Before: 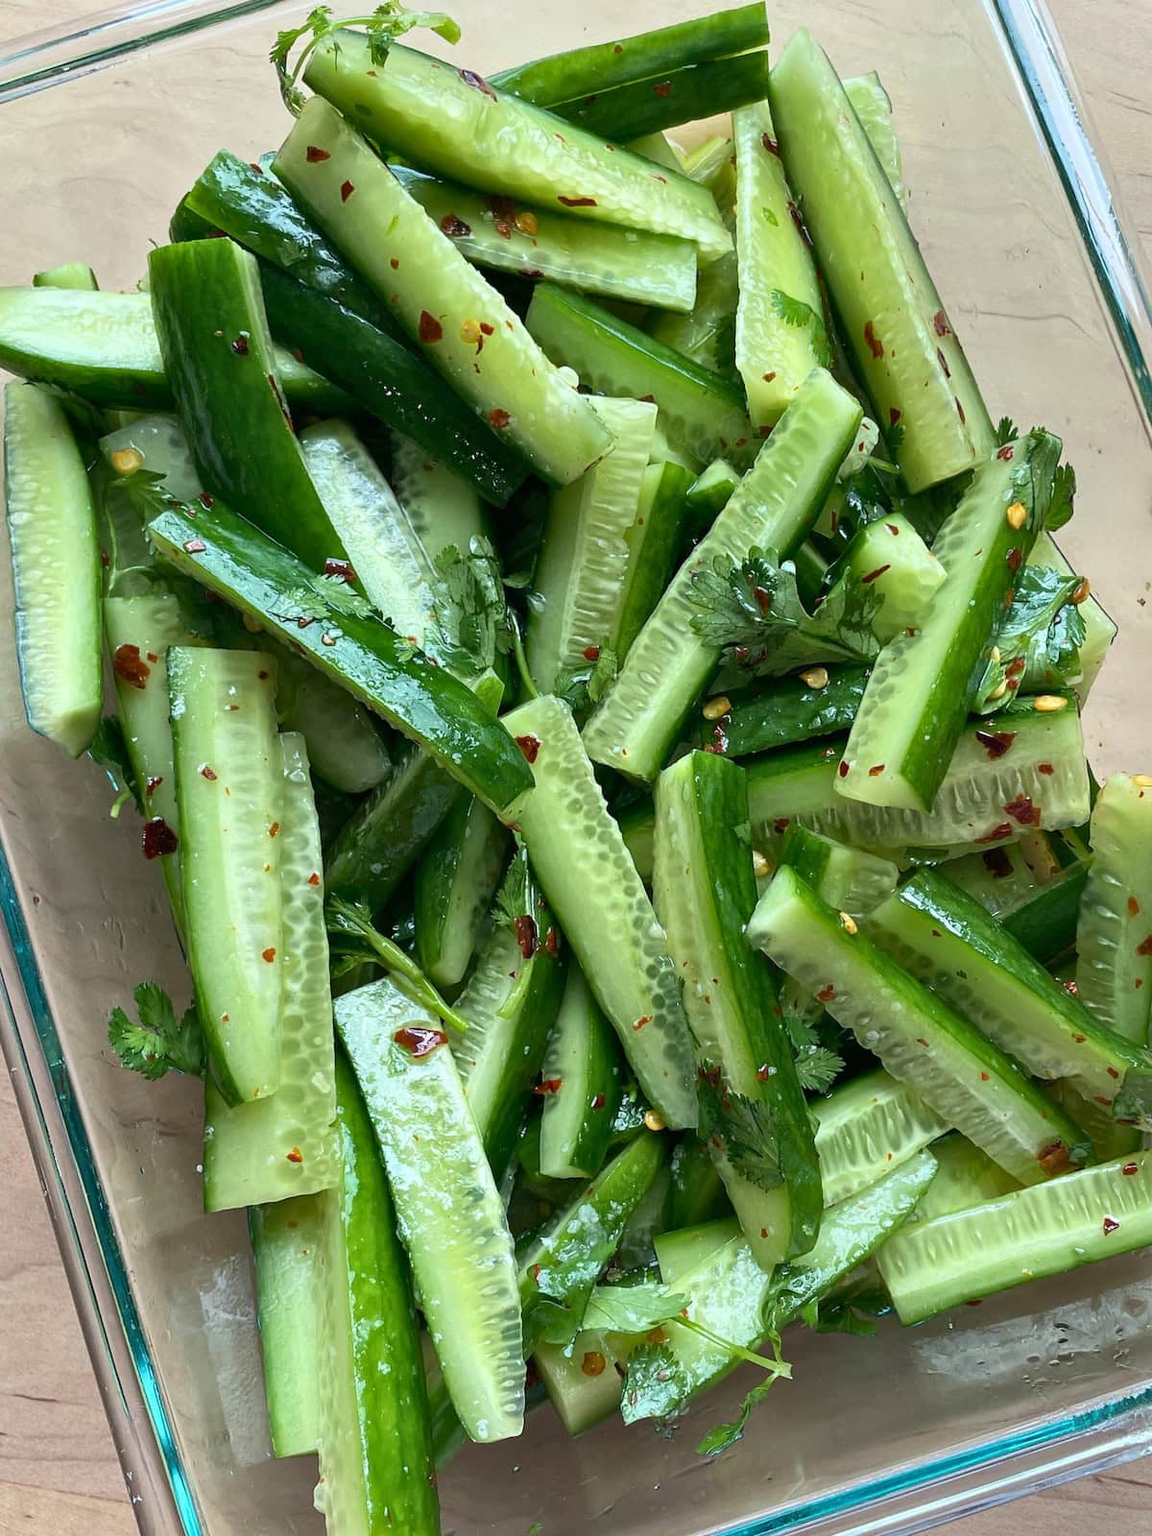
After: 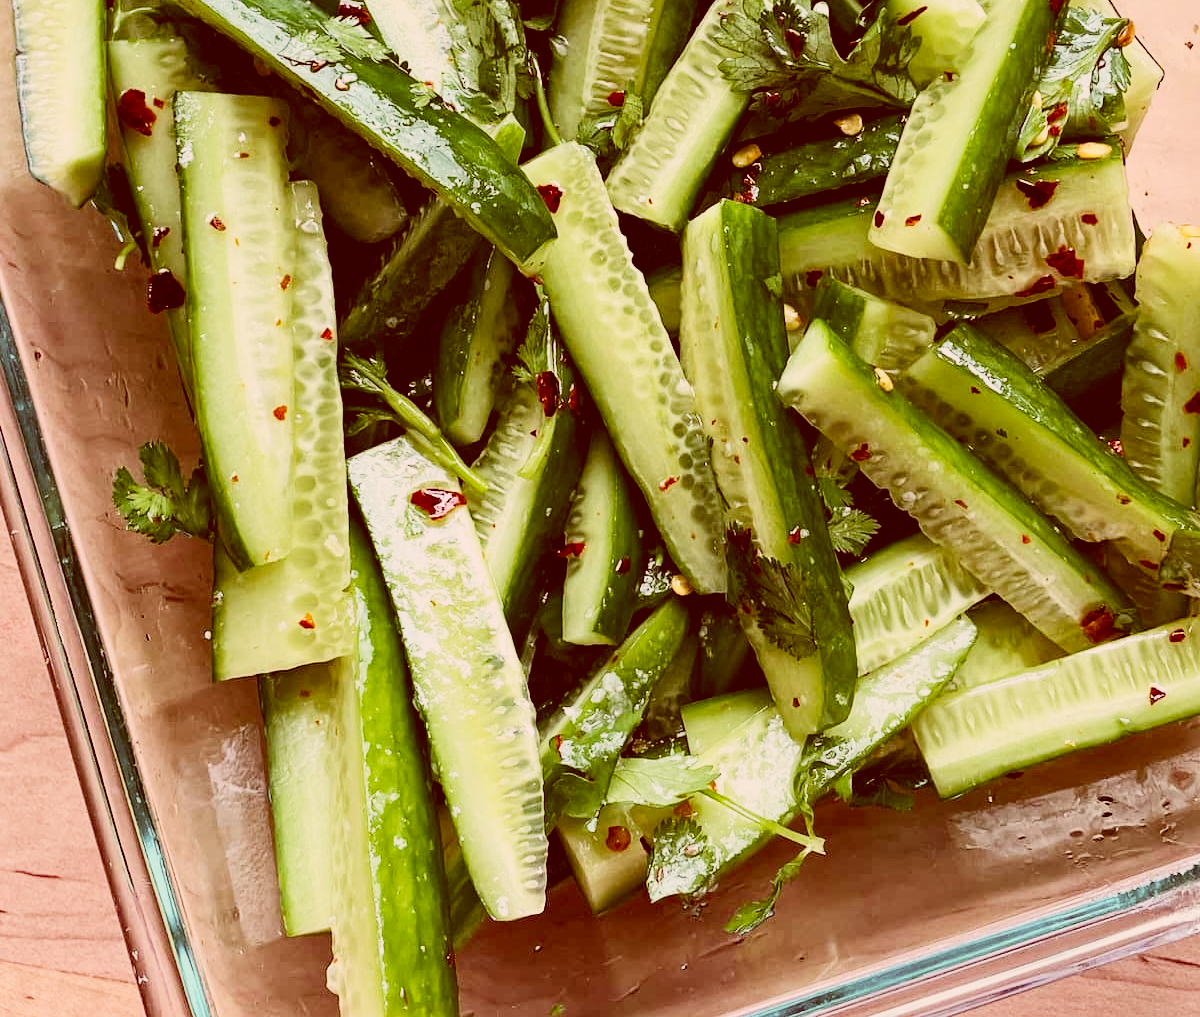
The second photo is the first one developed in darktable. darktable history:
crop and rotate: top 36.435%
contrast brightness saturation: contrast 0.2, brightness 0.16, saturation 0.22
exposure: compensate highlight preservation false
sigmoid: skew -0.2, preserve hue 0%, red attenuation 0.1, red rotation 0.035, green attenuation 0.1, green rotation -0.017, blue attenuation 0.15, blue rotation -0.052, base primaries Rec2020
haze removal: compatibility mode true, adaptive false
color correction: highlights a* 9.03, highlights b* 8.71, shadows a* 40, shadows b* 40, saturation 0.8
